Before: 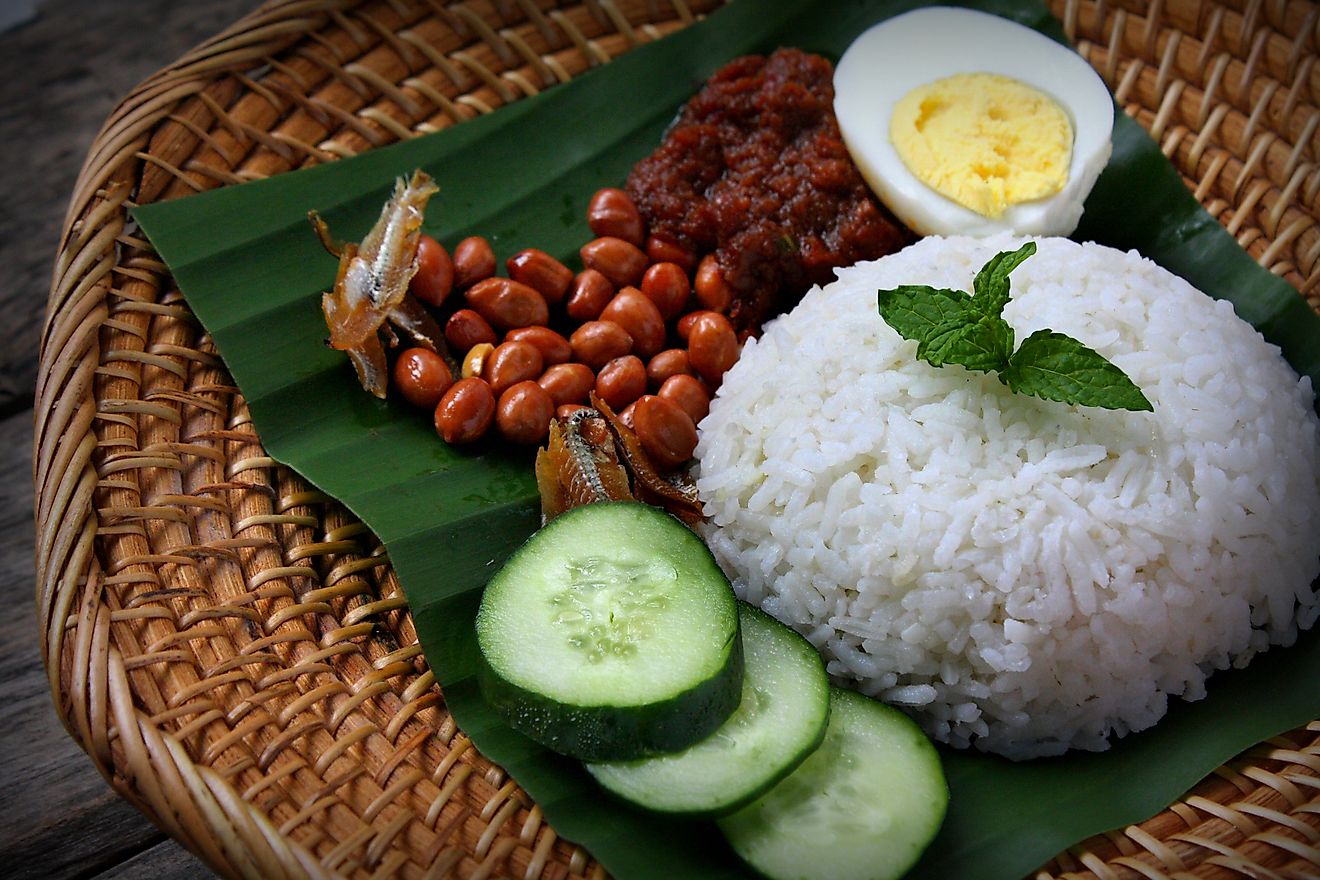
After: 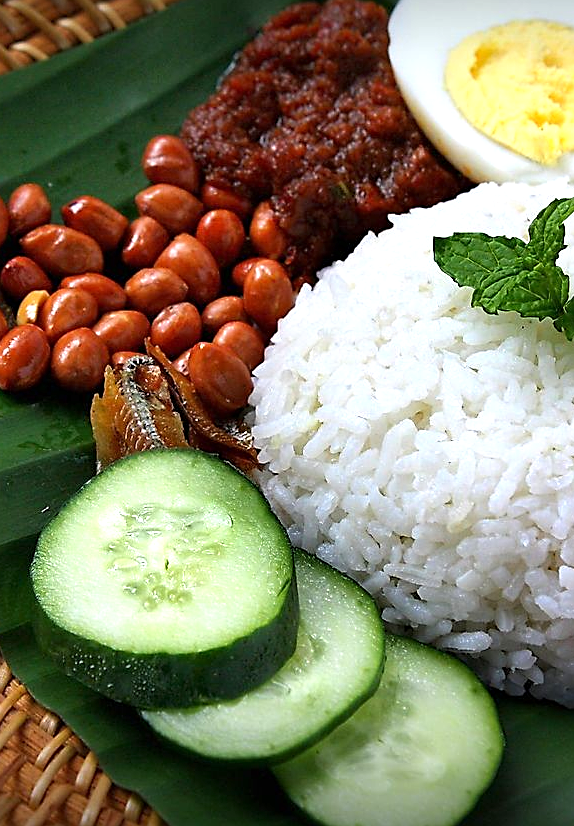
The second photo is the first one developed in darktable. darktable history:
exposure: exposure 0.61 EV, compensate highlight preservation false
sharpen: on, module defaults
crop: left 33.759%, top 6.05%, right 22.708%
